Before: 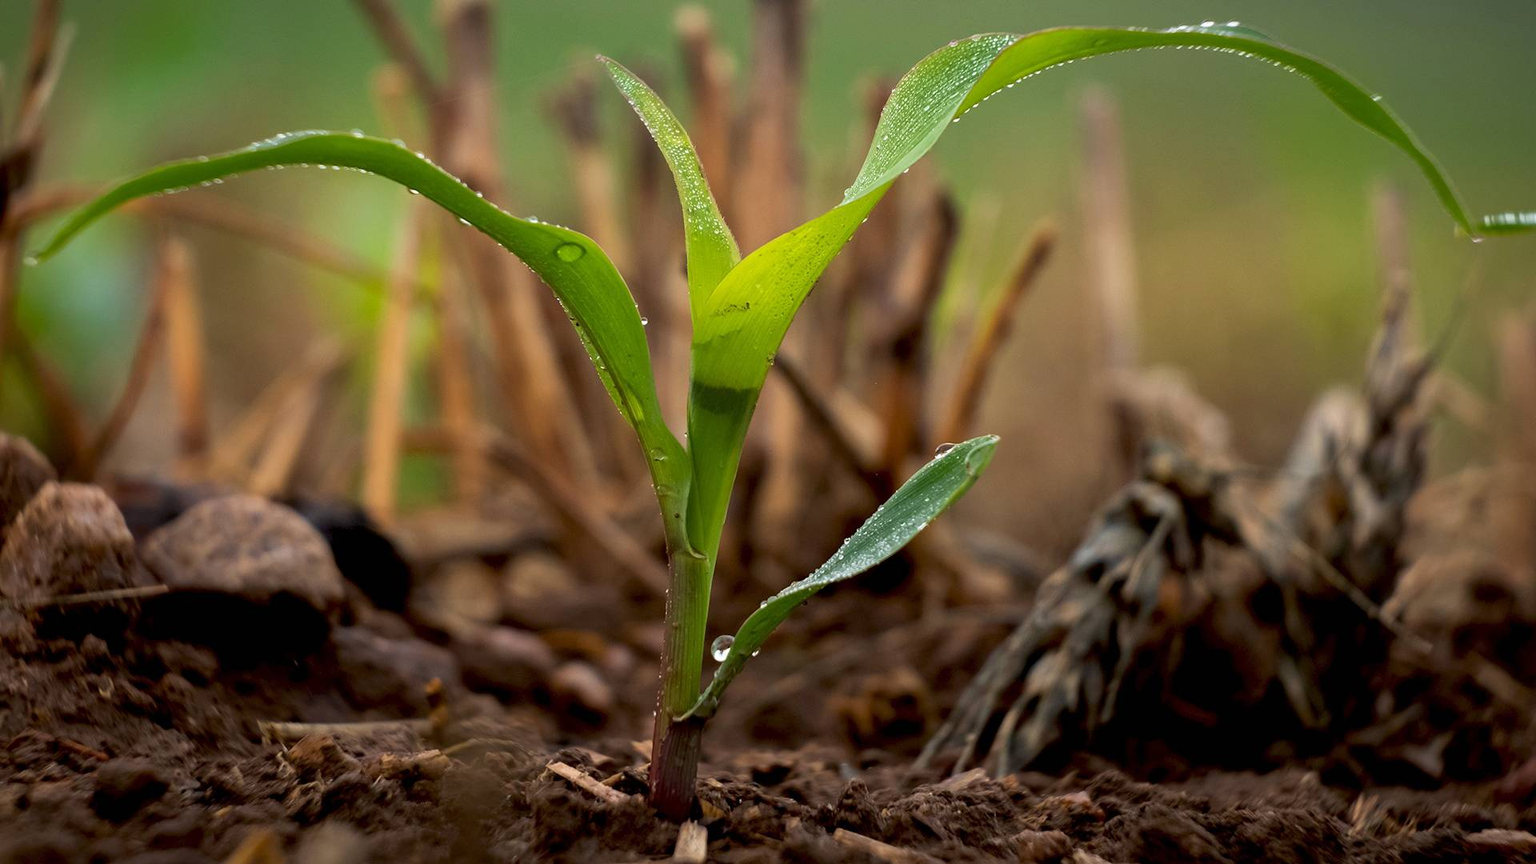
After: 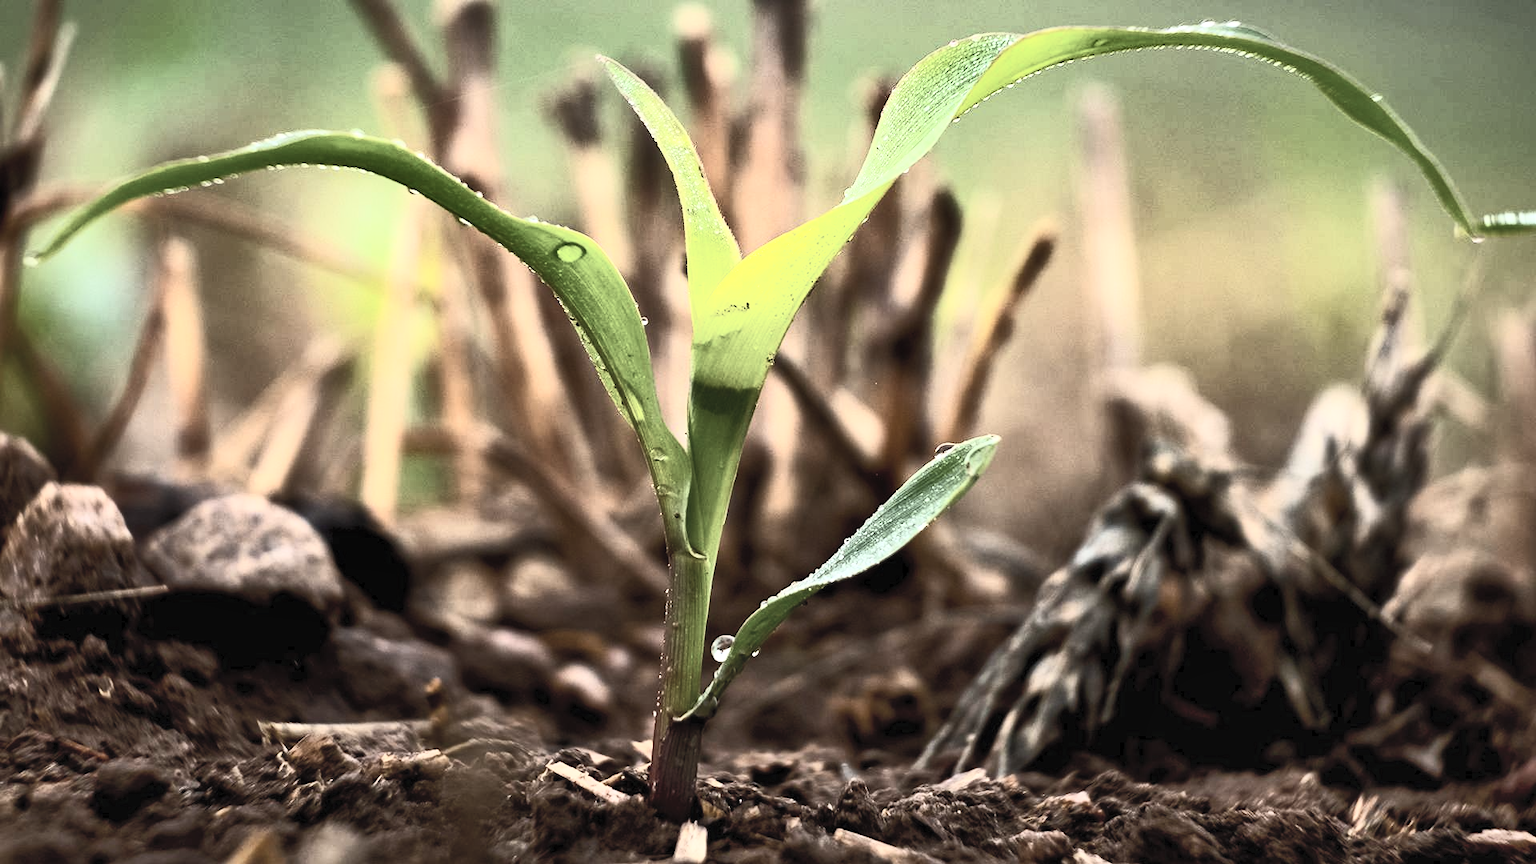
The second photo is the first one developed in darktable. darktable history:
tone equalizer: -8 EV -0.75 EV, -7 EV -0.7 EV, -6 EV -0.6 EV, -5 EV -0.4 EV, -3 EV 0.4 EV, -2 EV 0.6 EV, -1 EV 0.7 EV, +0 EV 0.75 EV, edges refinement/feathering 500, mask exposure compensation -1.57 EV, preserve details no
shadows and highlights: soften with gaussian
contrast brightness saturation: contrast 0.57, brightness 0.57, saturation -0.34
